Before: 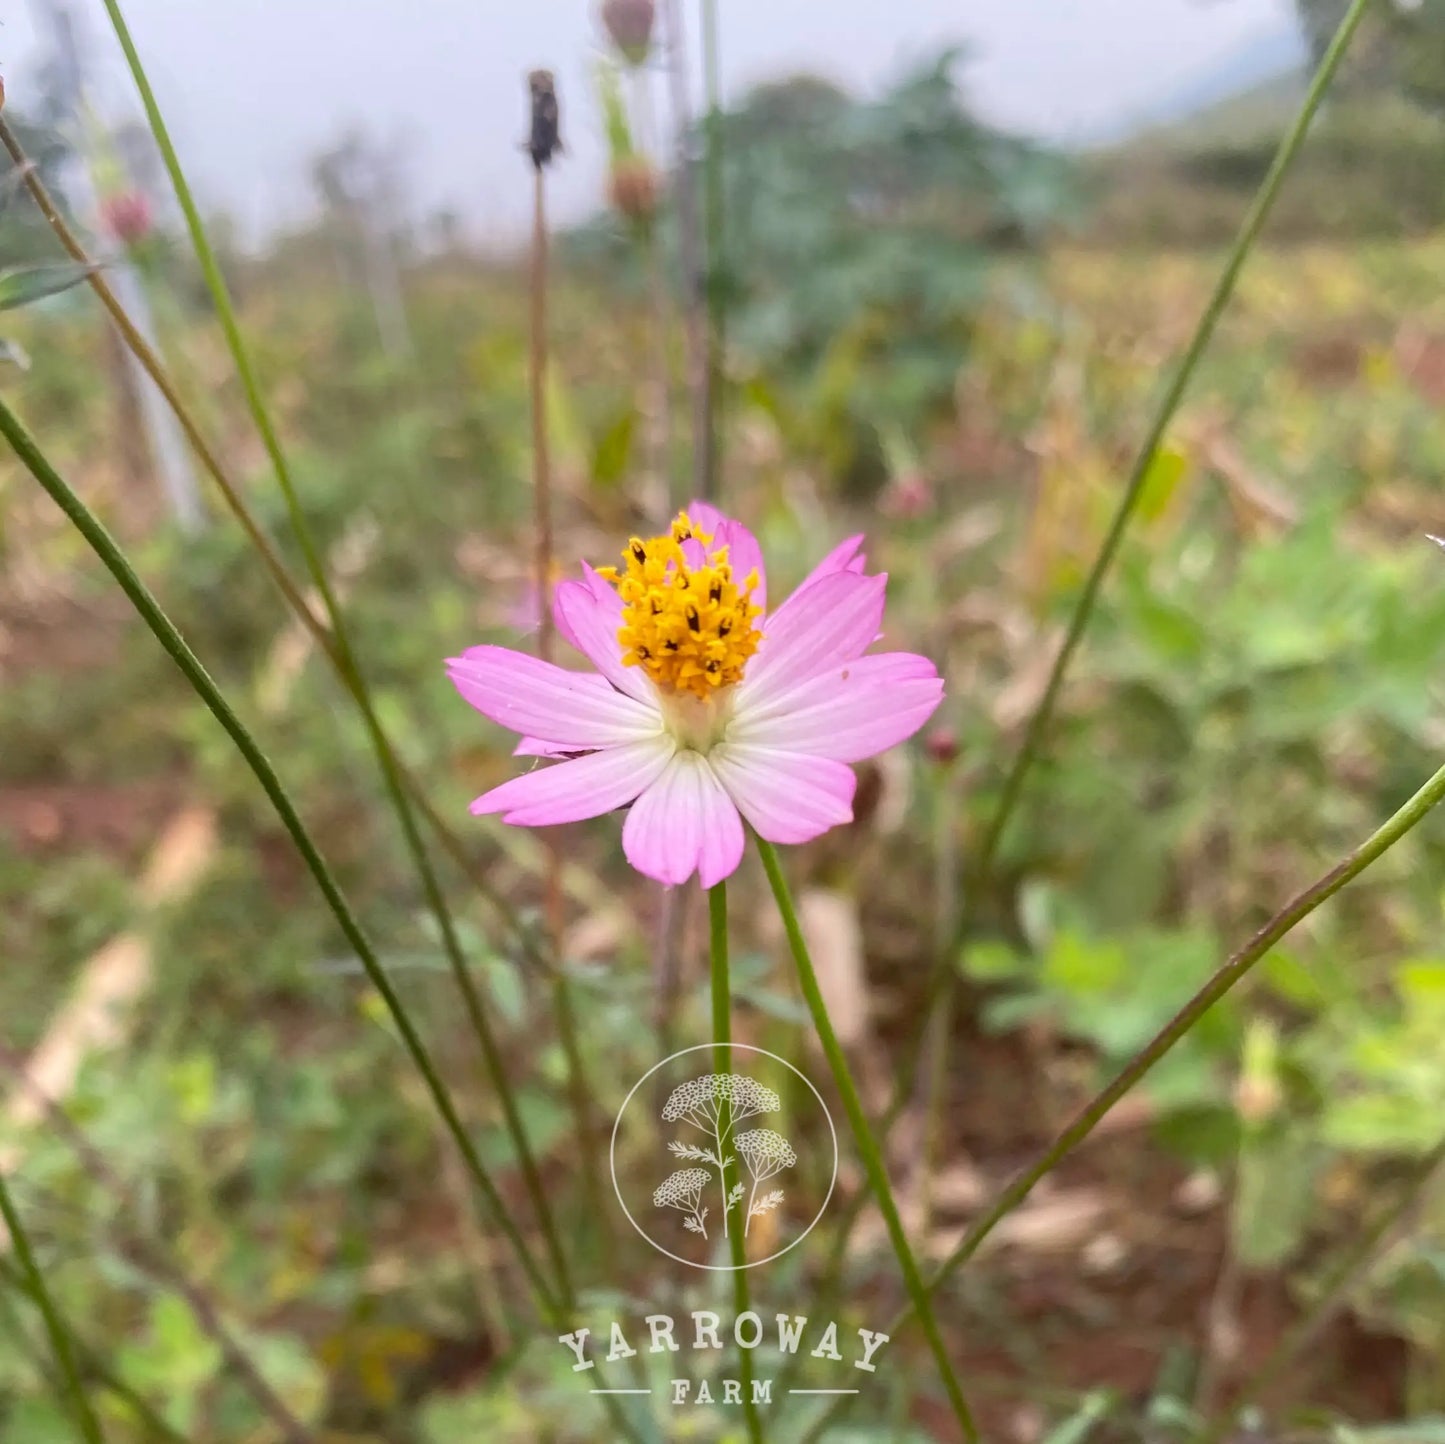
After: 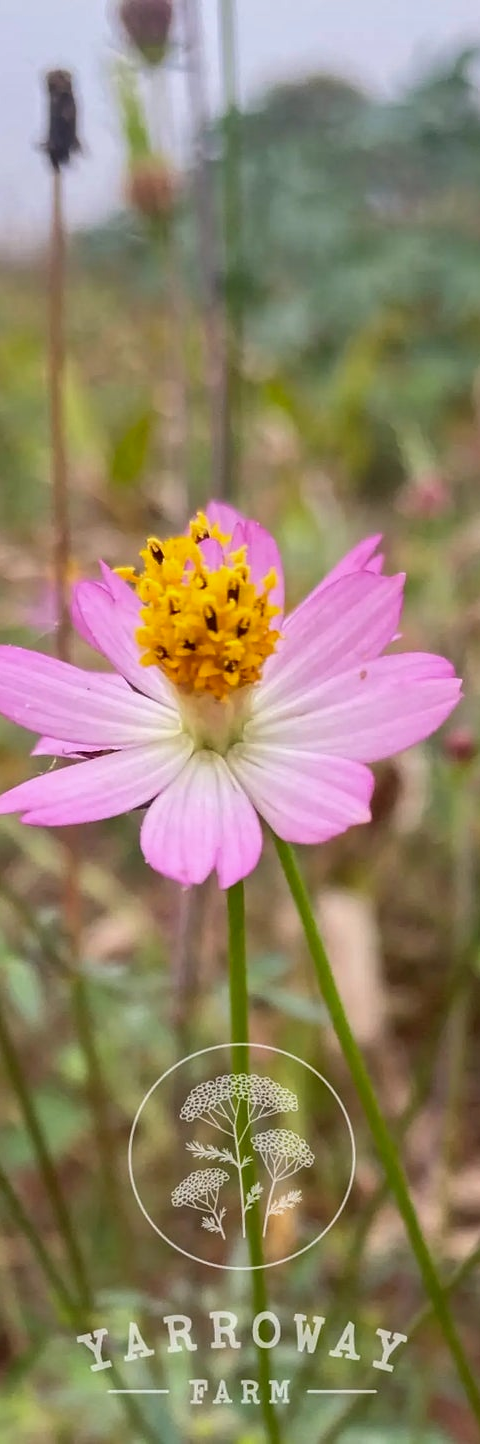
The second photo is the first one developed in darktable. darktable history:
shadows and highlights: shadows 43.71, white point adjustment -1.46, soften with gaussian
sharpen: radius 1, threshold 1
crop: left 33.36%, right 33.36%
